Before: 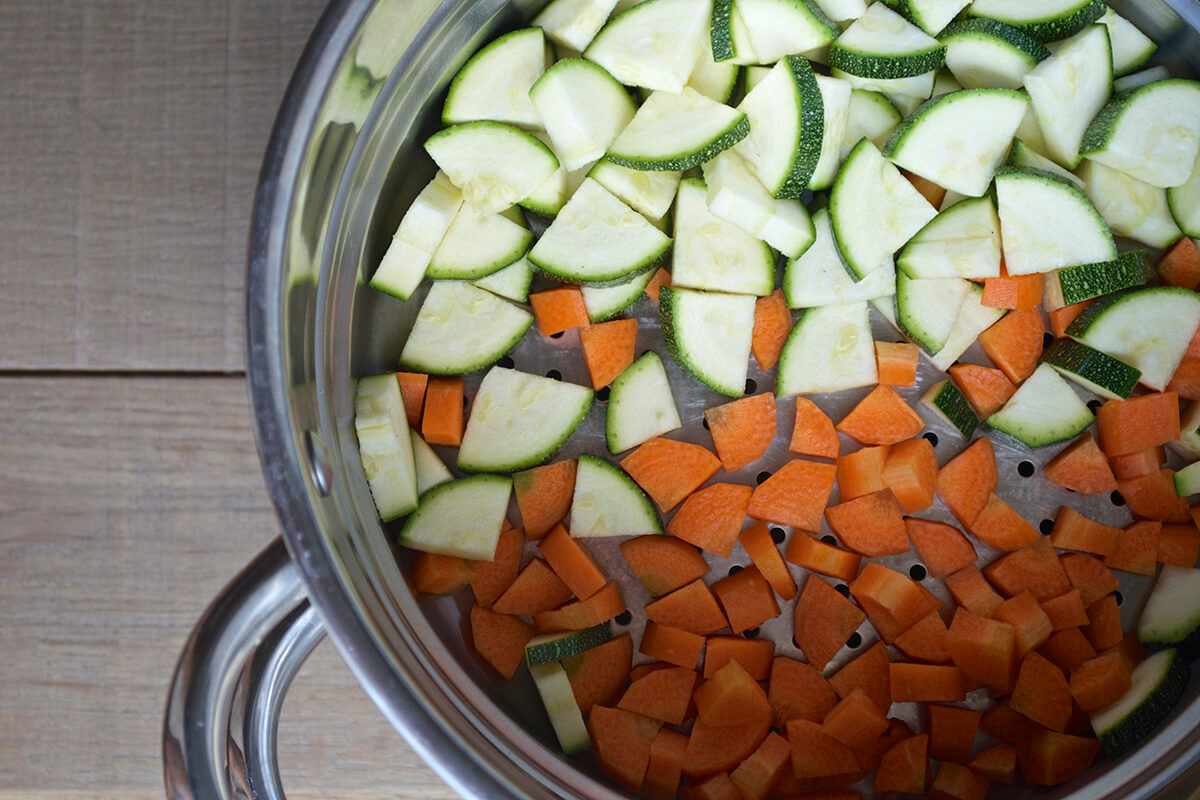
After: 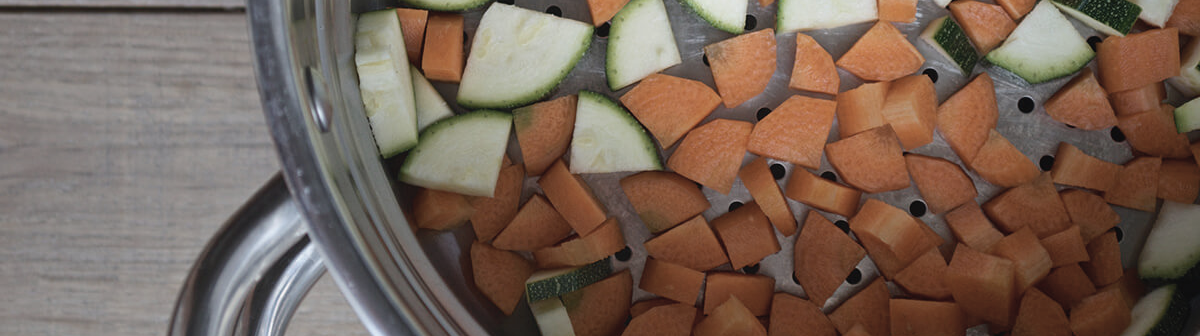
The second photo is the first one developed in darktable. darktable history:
crop: top 45.551%, bottom 12.262%
contrast brightness saturation: contrast -0.05, saturation -0.41
